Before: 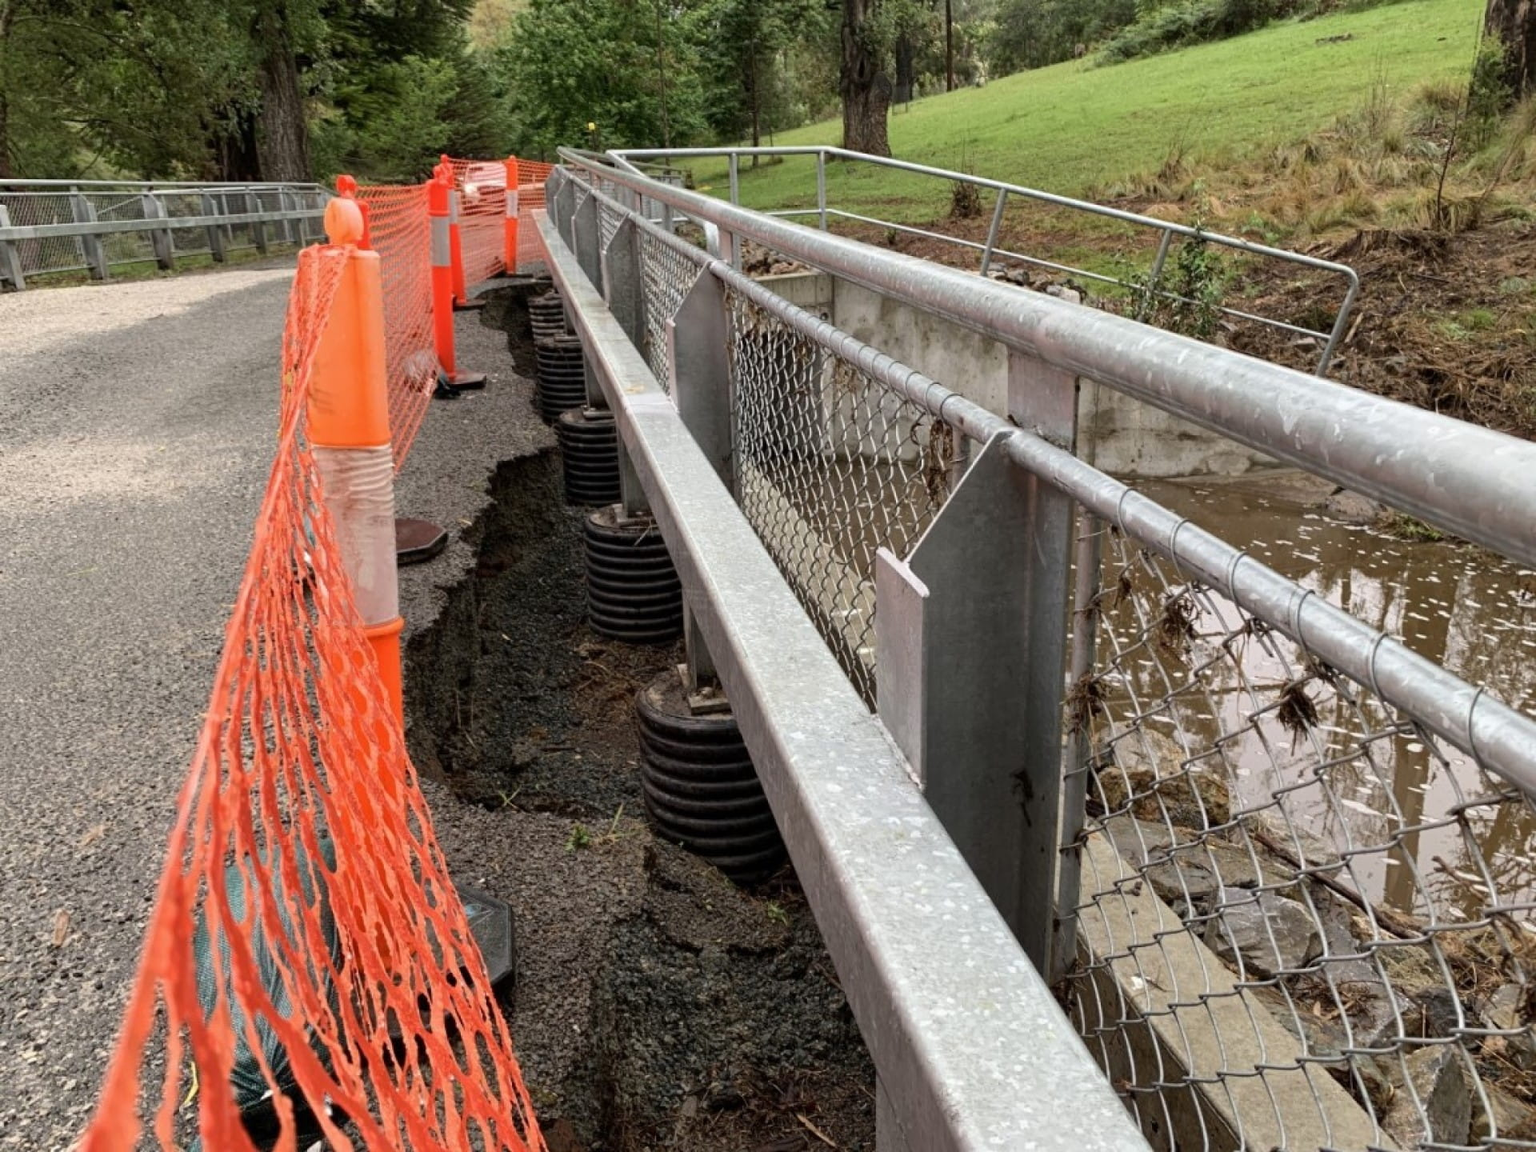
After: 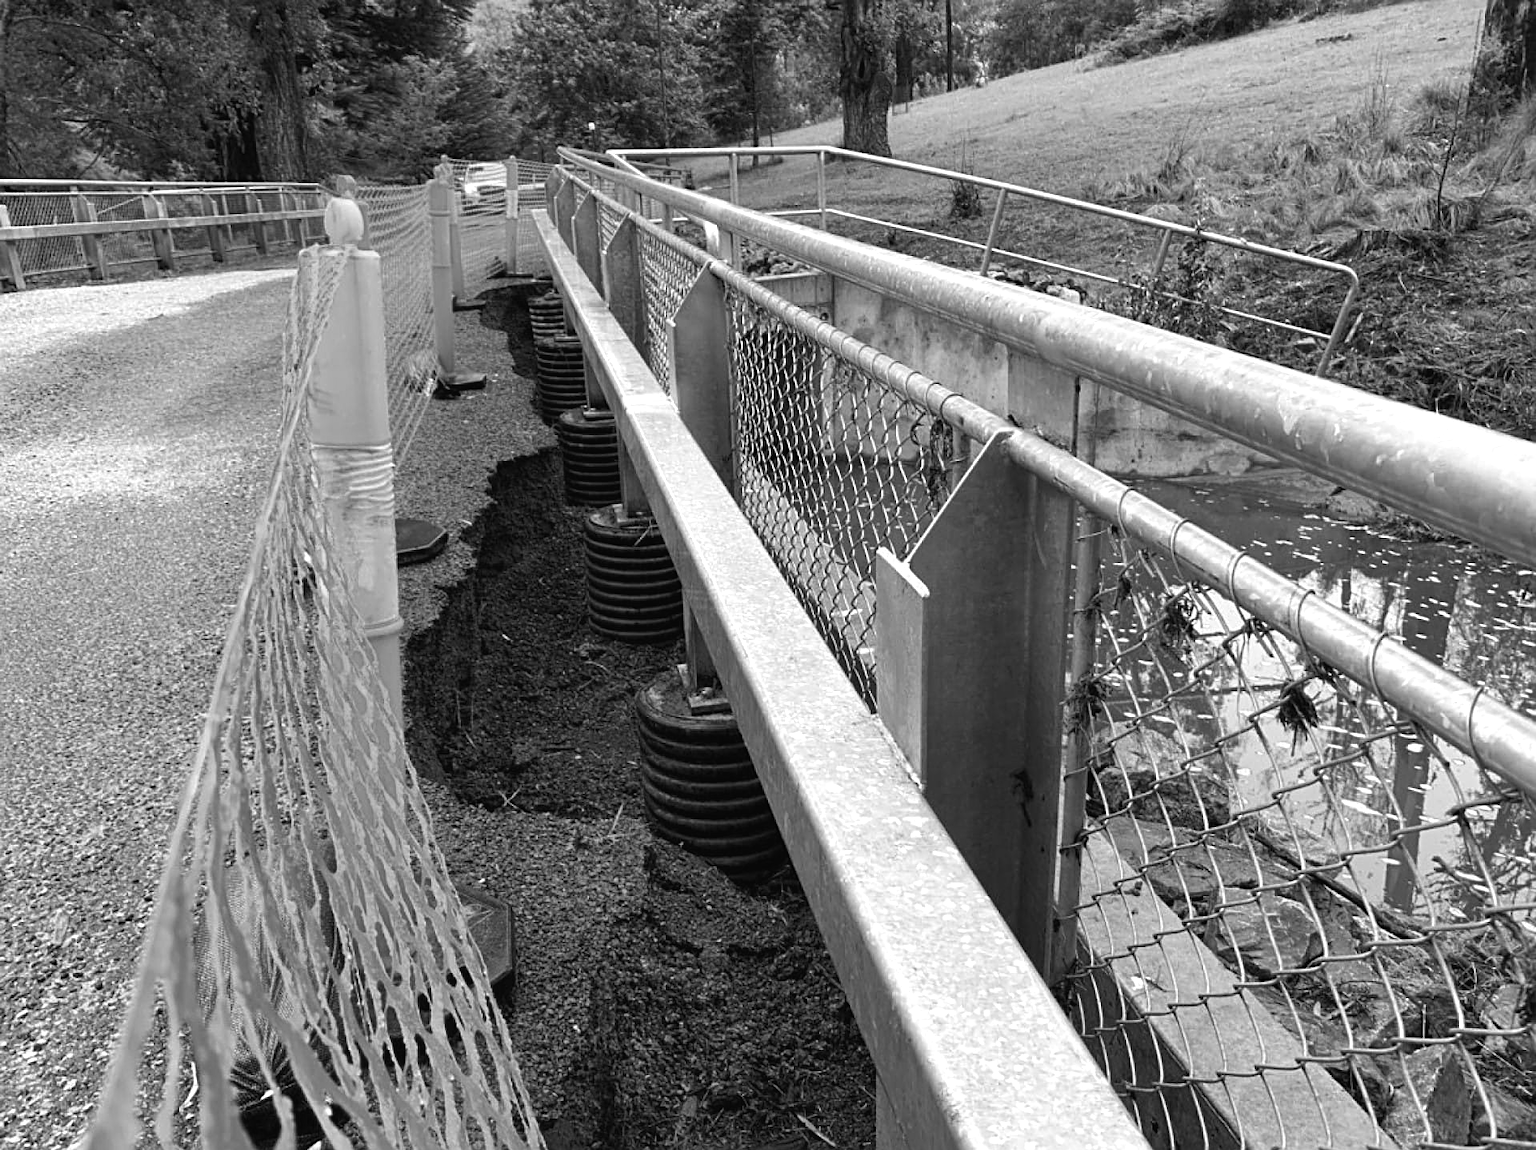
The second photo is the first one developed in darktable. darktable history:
crop: bottom 0.071%
color balance rgb: shadows lift › chroma 1%, shadows lift › hue 28.8°, power › hue 60°, highlights gain › chroma 1%, highlights gain › hue 60°, global offset › luminance 0.25%, perceptual saturation grading › highlights -20%, perceptual saturation grading › shadows 20%, perceptual brilliance grading › highlights 10%, perceptual brilliance grading › shadows -5%, global vibrance 19.67%
tone equalizer: on, module defaults
sharpen: on, module defaults
monochrome: a -3.63, b -0.465
